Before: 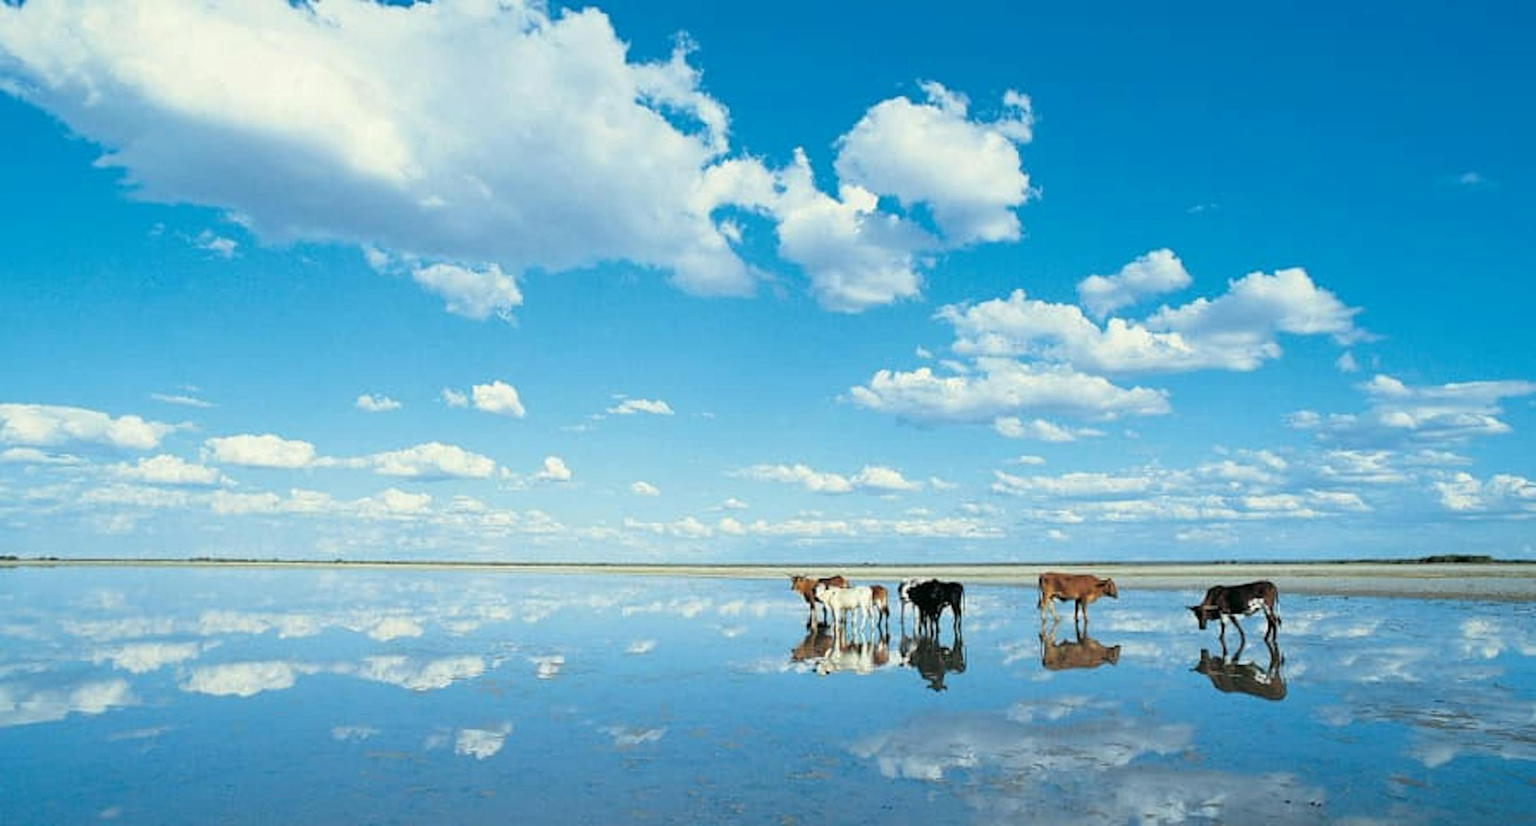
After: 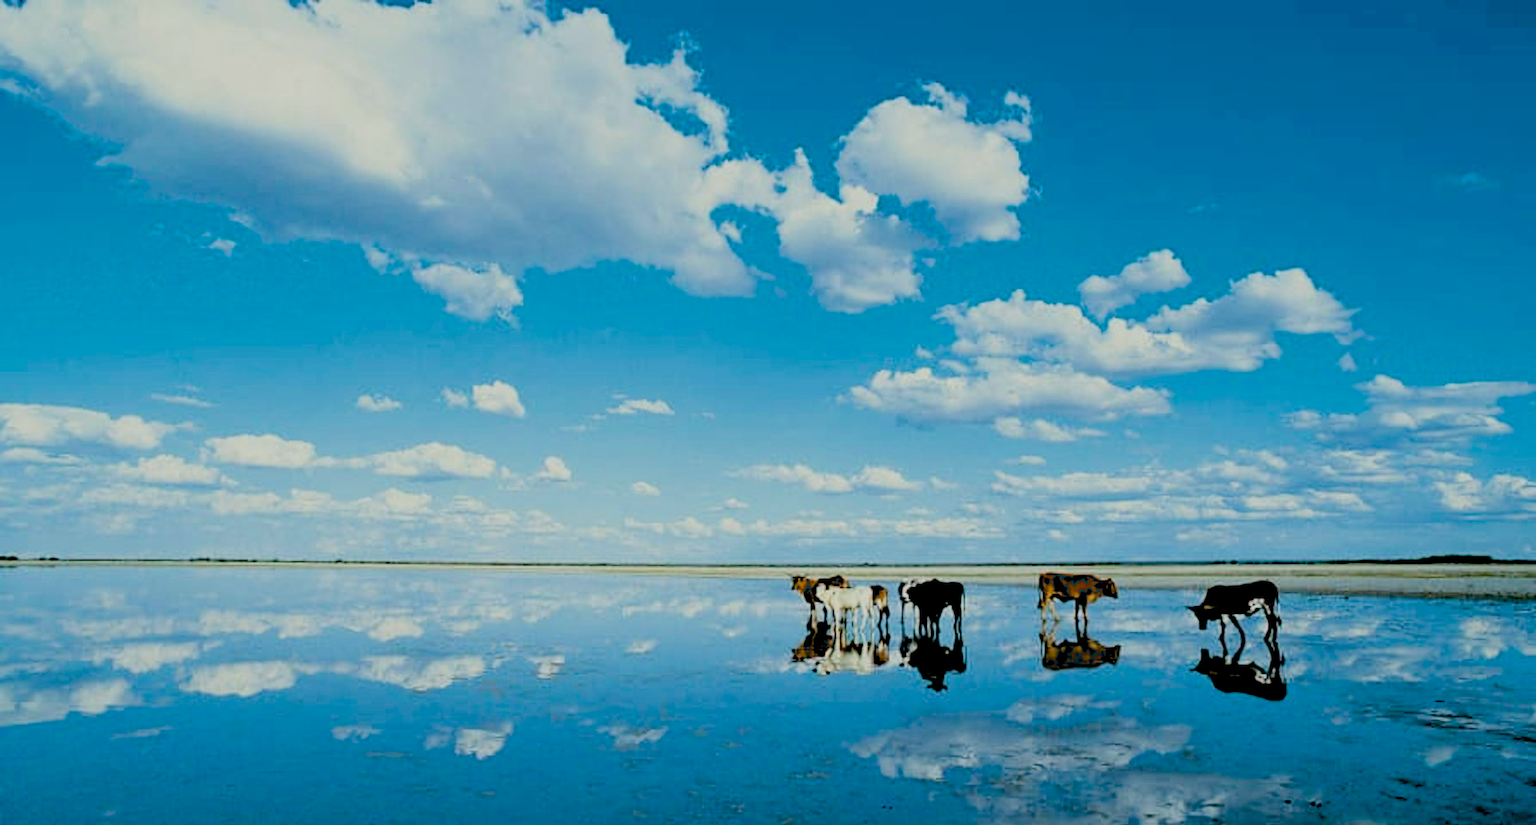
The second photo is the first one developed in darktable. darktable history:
exposure: black level correction 0.1, exposure -0.092 EV, compensate highlight preservation false
filmic rgb: black relative exposure -7.65 EV, white relative exposure 4.56 EV, hardness 3.61
